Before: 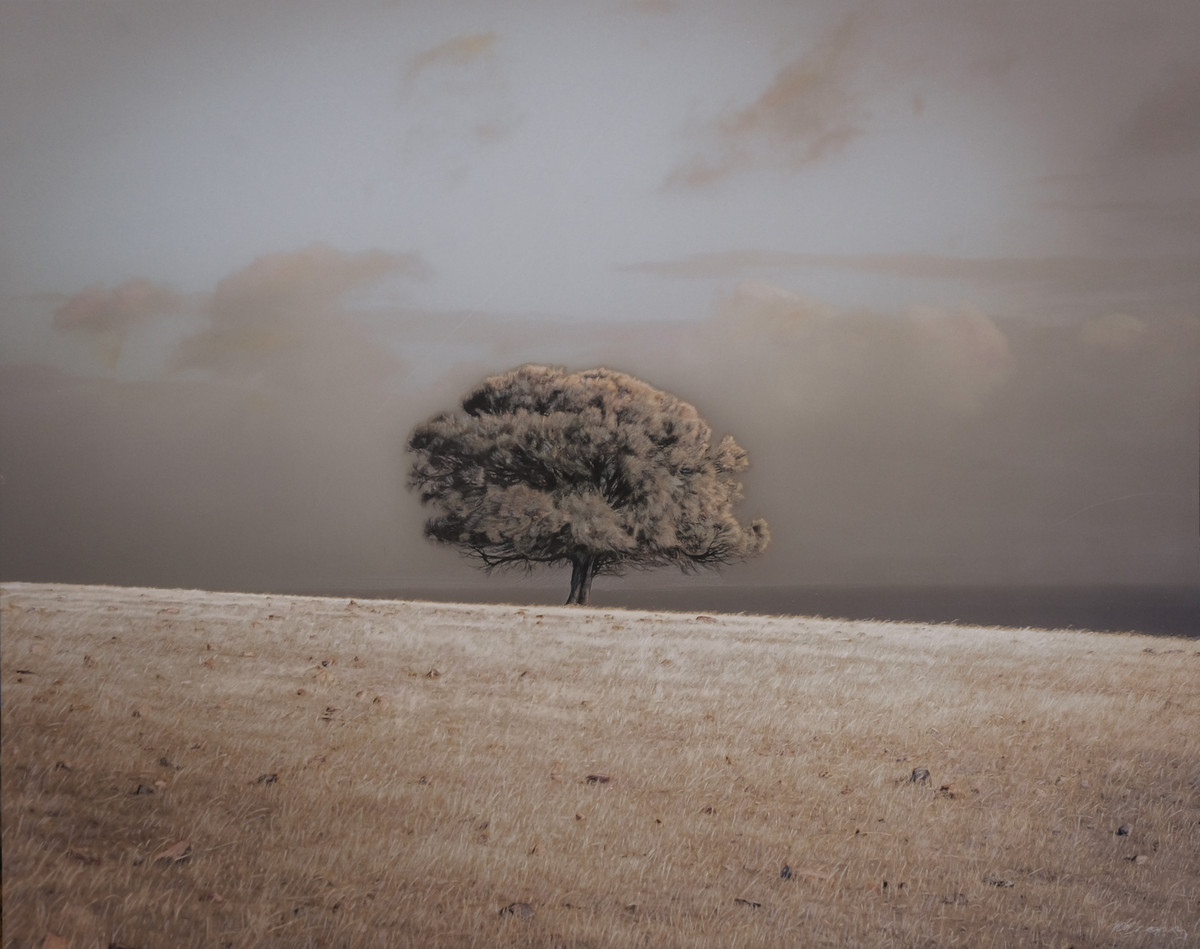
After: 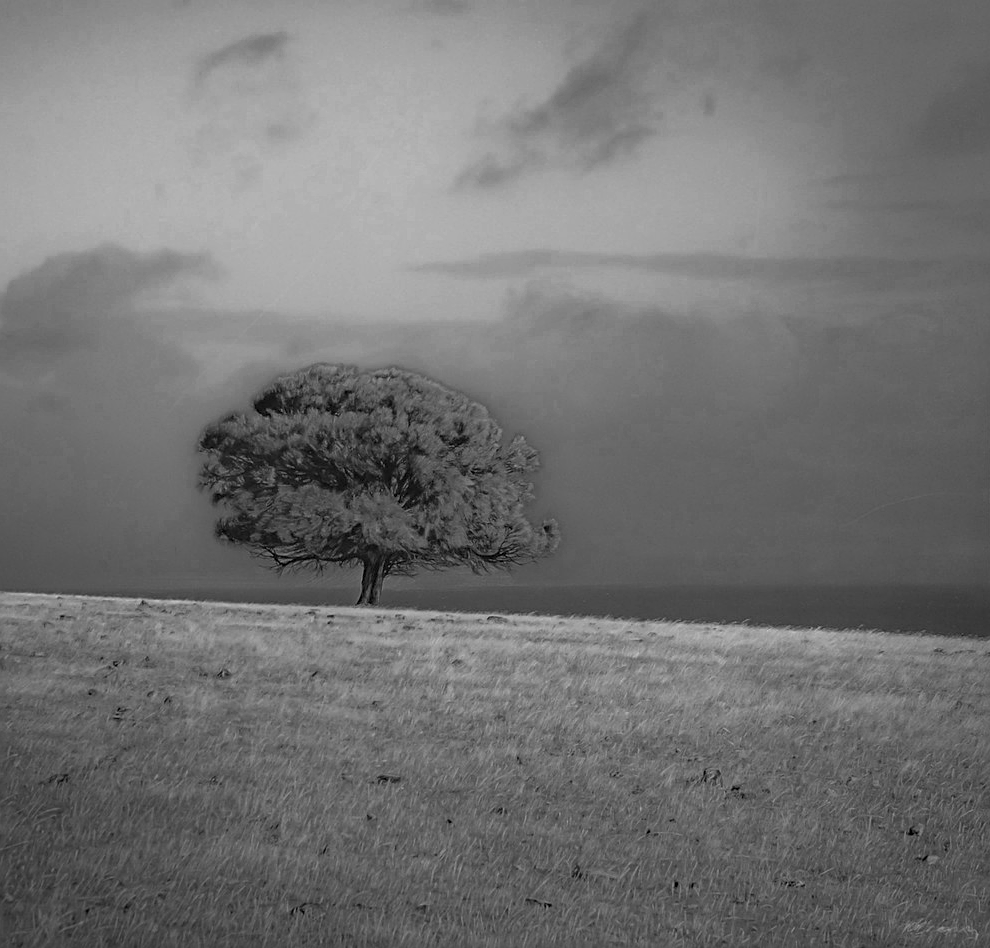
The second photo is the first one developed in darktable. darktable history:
crop: left 17.457%, bottom 0.035%
sharpen: on, module defaults
color zones: curves: ch0 [(0.287, 0.048) (0.493, 0.484) (0.737, 0.816)]; ch1 [(0, 0) (0.143, 0) (0.286, 0) (0.429, 0) (0.571, 0) (0.714, 0) (0.857, 0)]
haze removal: compatibility mode true, adaptive false
